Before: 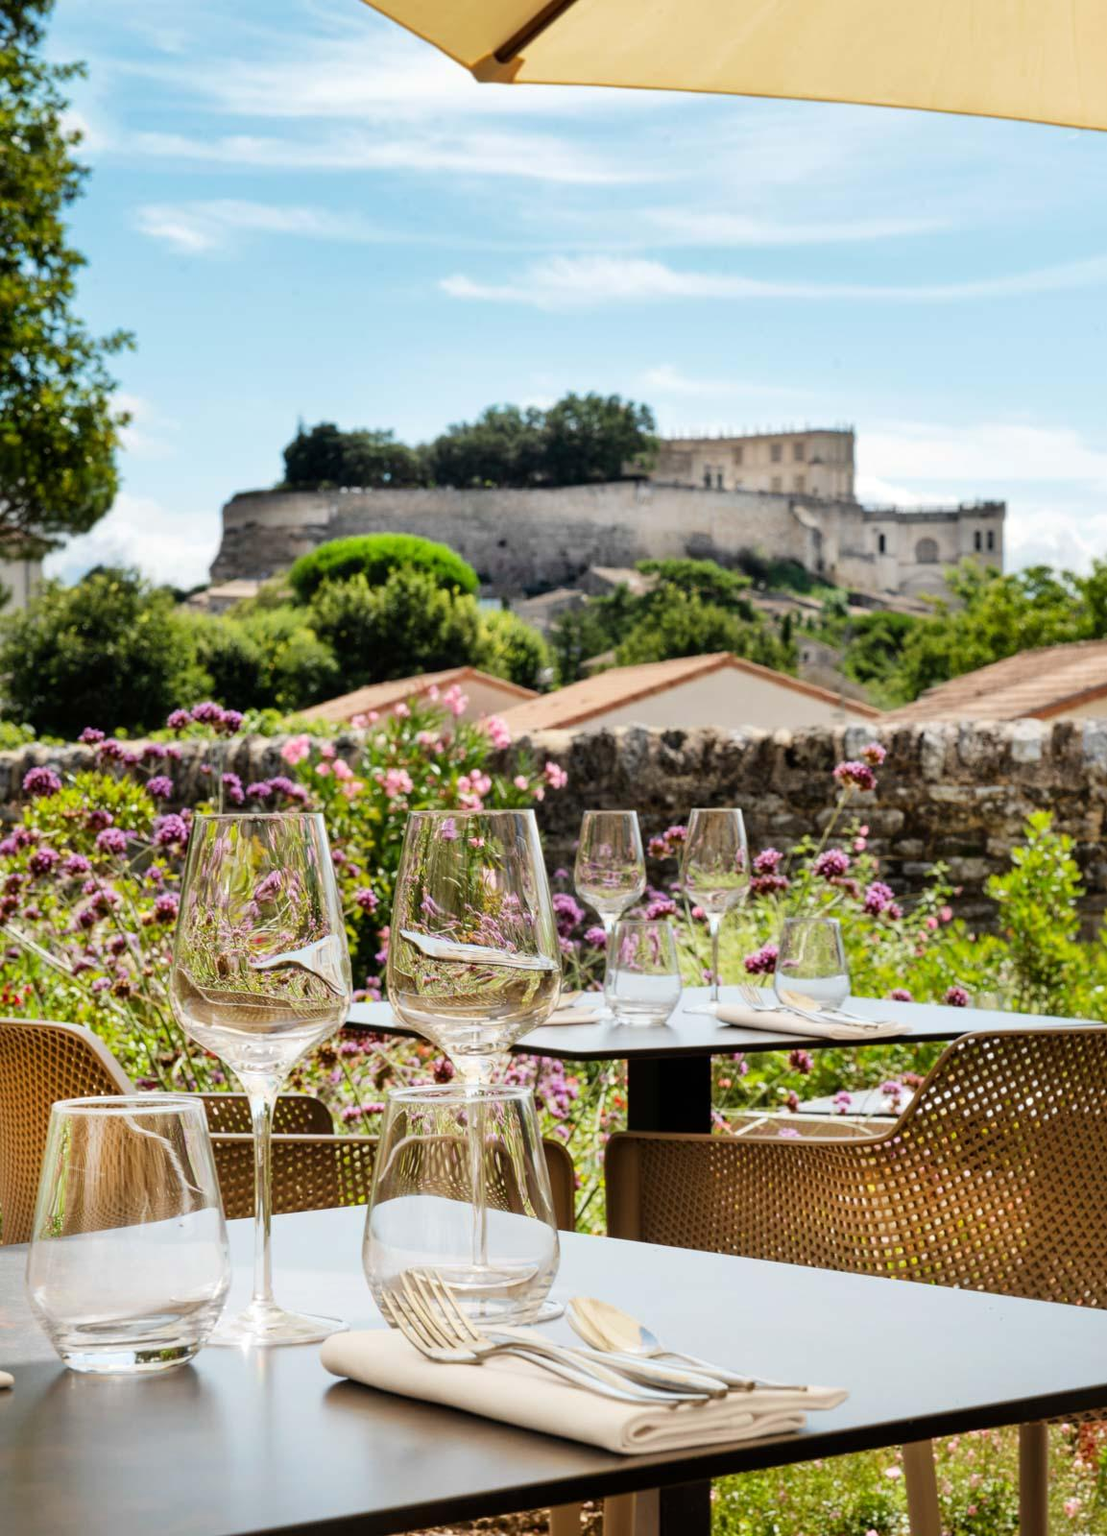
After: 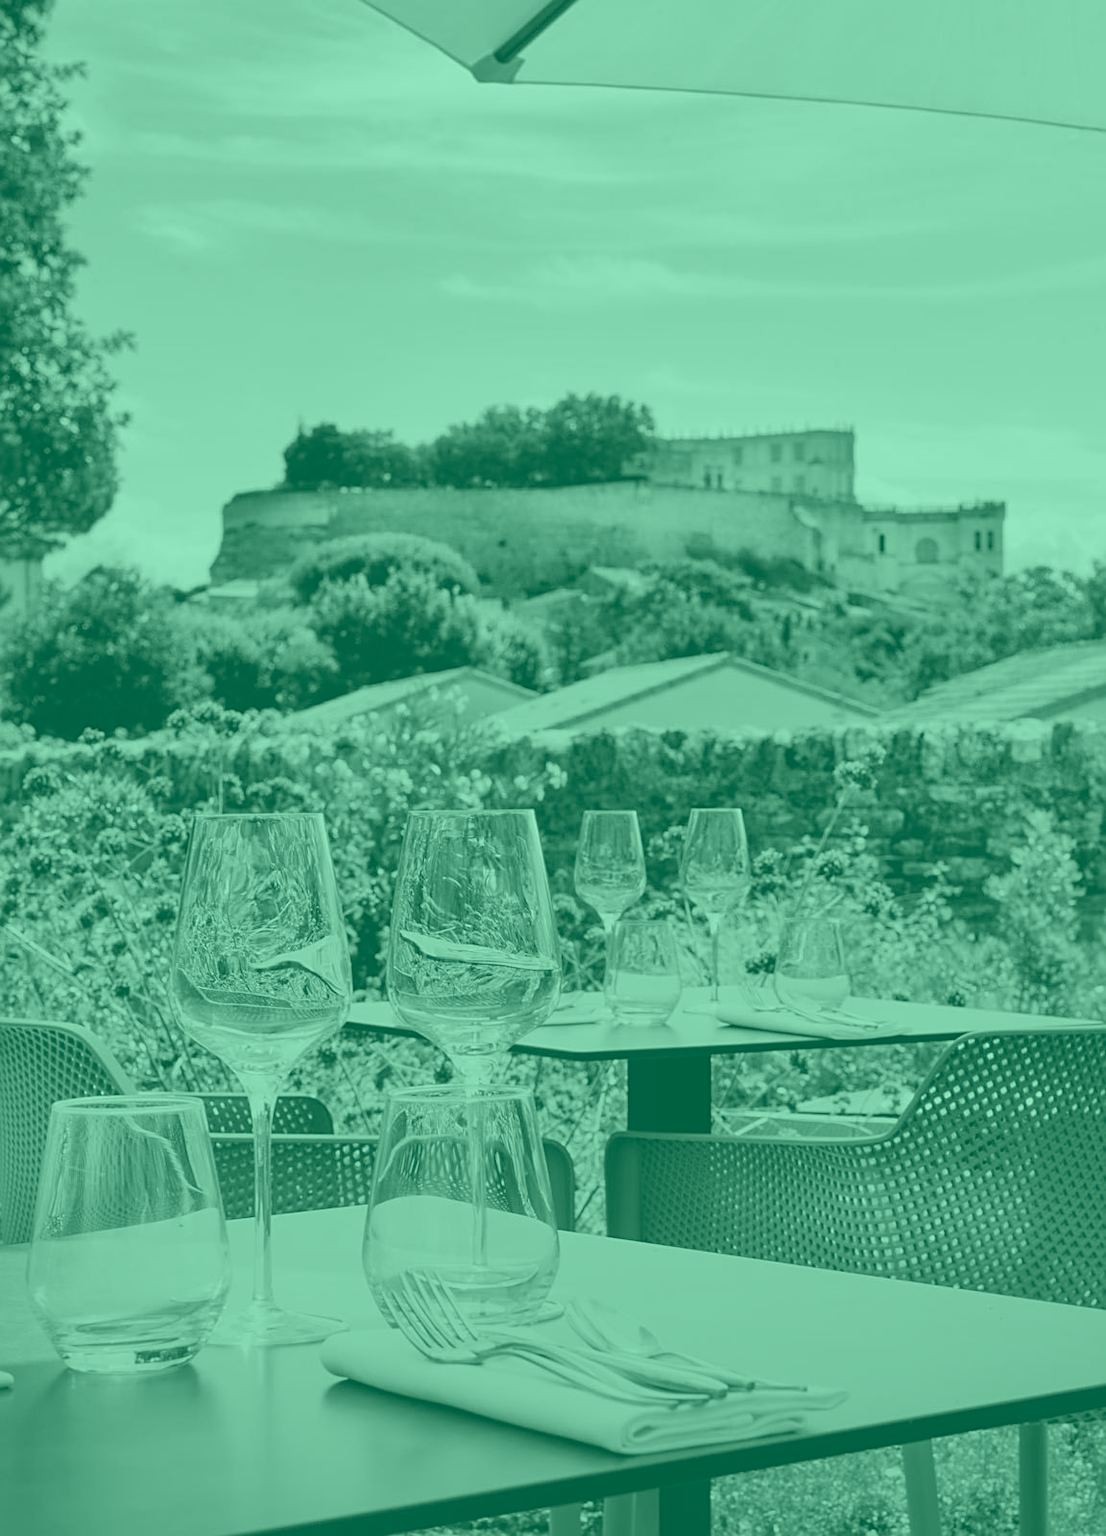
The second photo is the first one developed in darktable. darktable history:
sharpen: on, module defaults
colorize: hue 147.6°, saturation 65%, lightness 21.64%
graduated density: rotation -180°, offset 24.95
color contrast: green-magenta contrast 1.1, blue-yellow contrast 1.1, unbound 0
